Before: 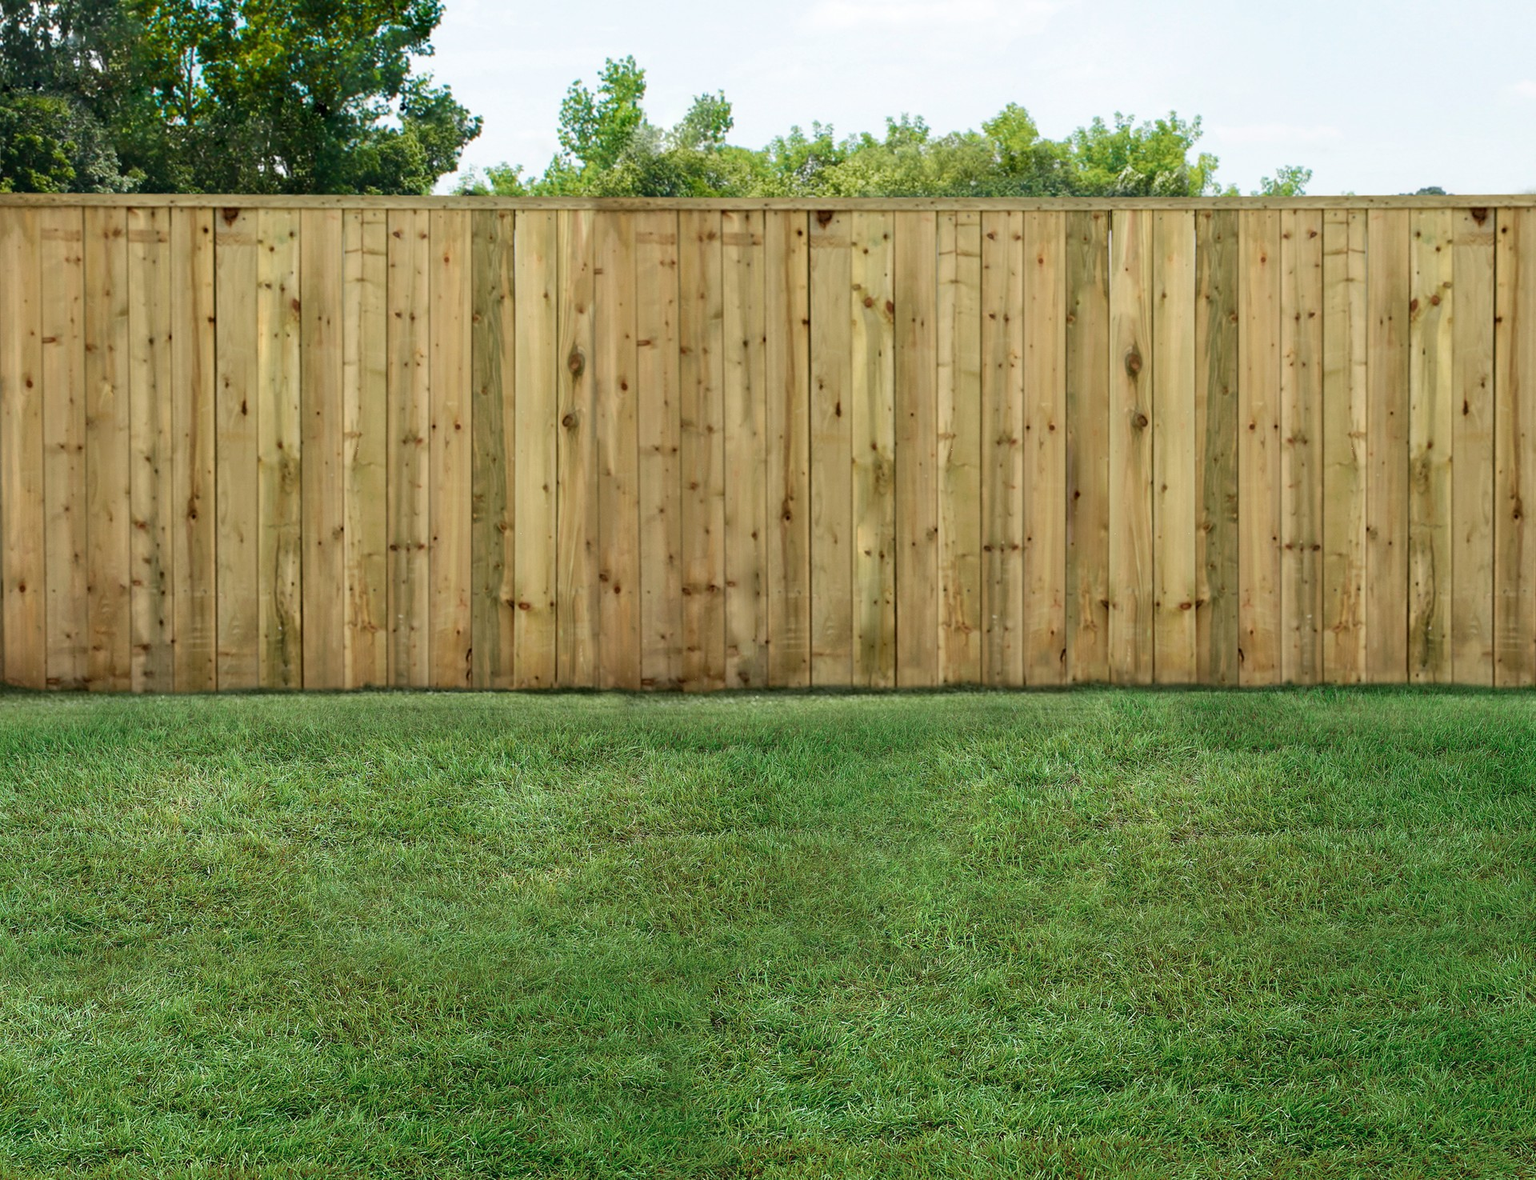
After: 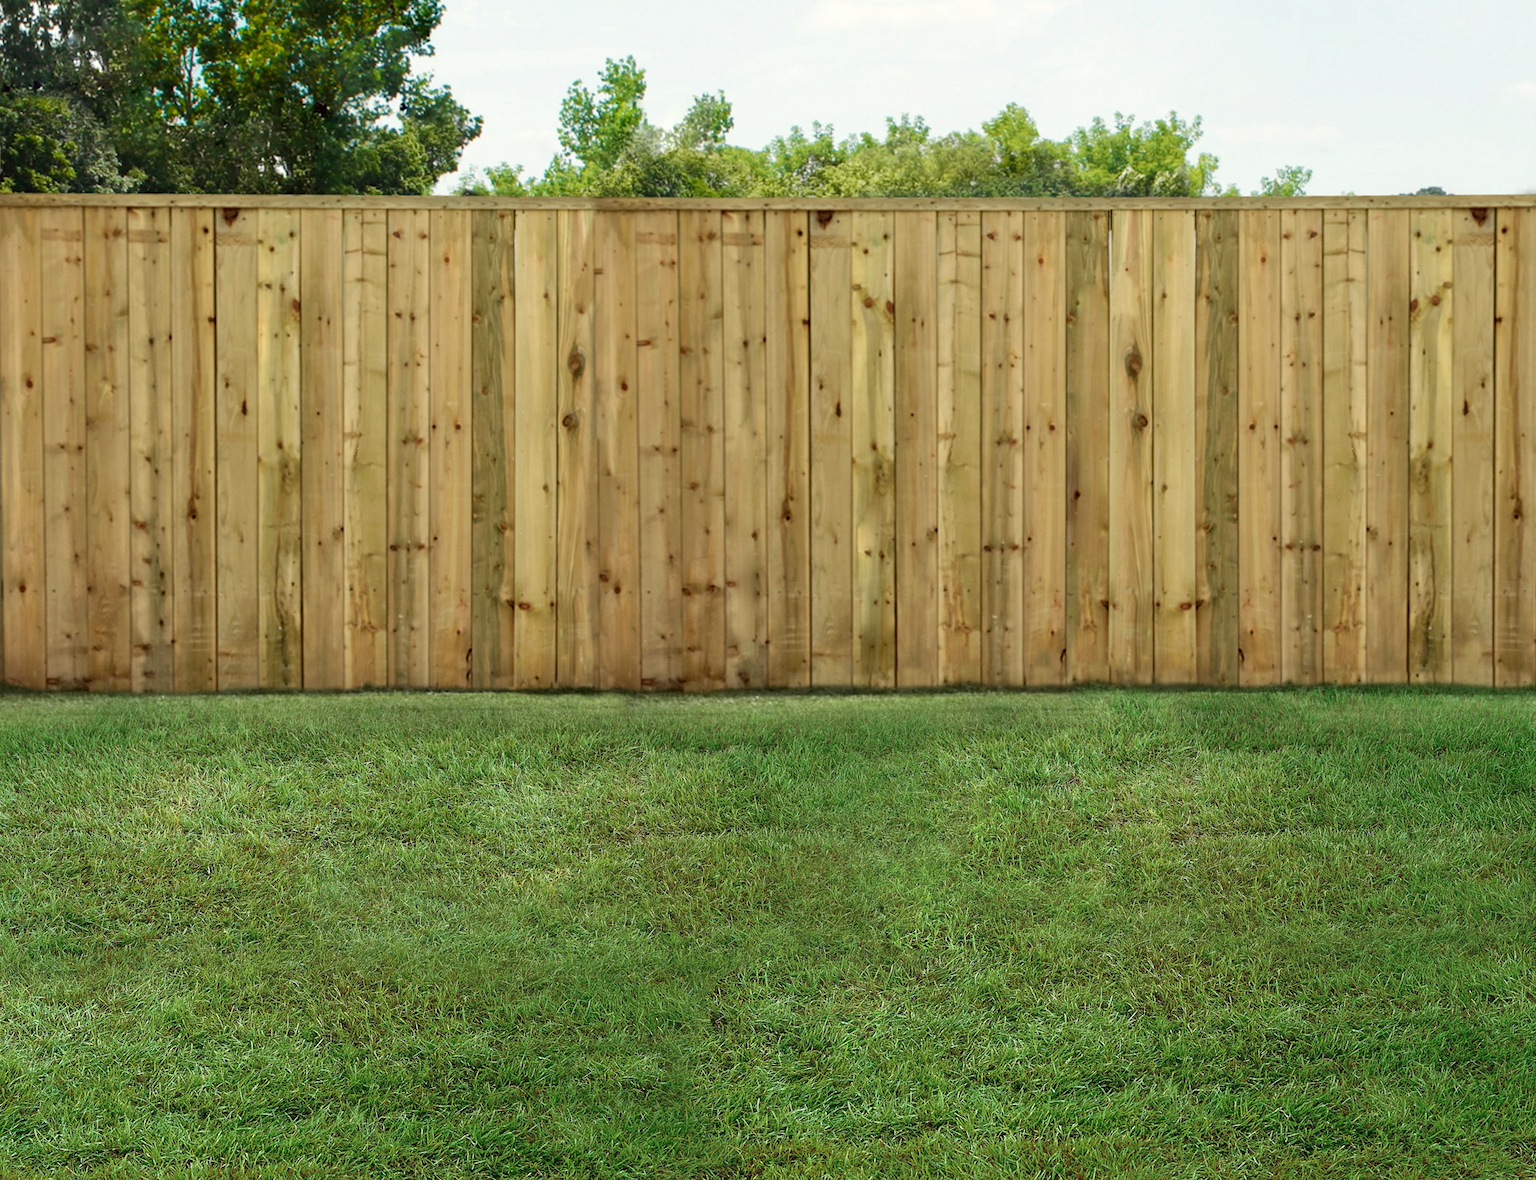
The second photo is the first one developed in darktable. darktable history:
color correction: highlights a* -0.894, highlights b* 4.5, shadows a* 3.65
